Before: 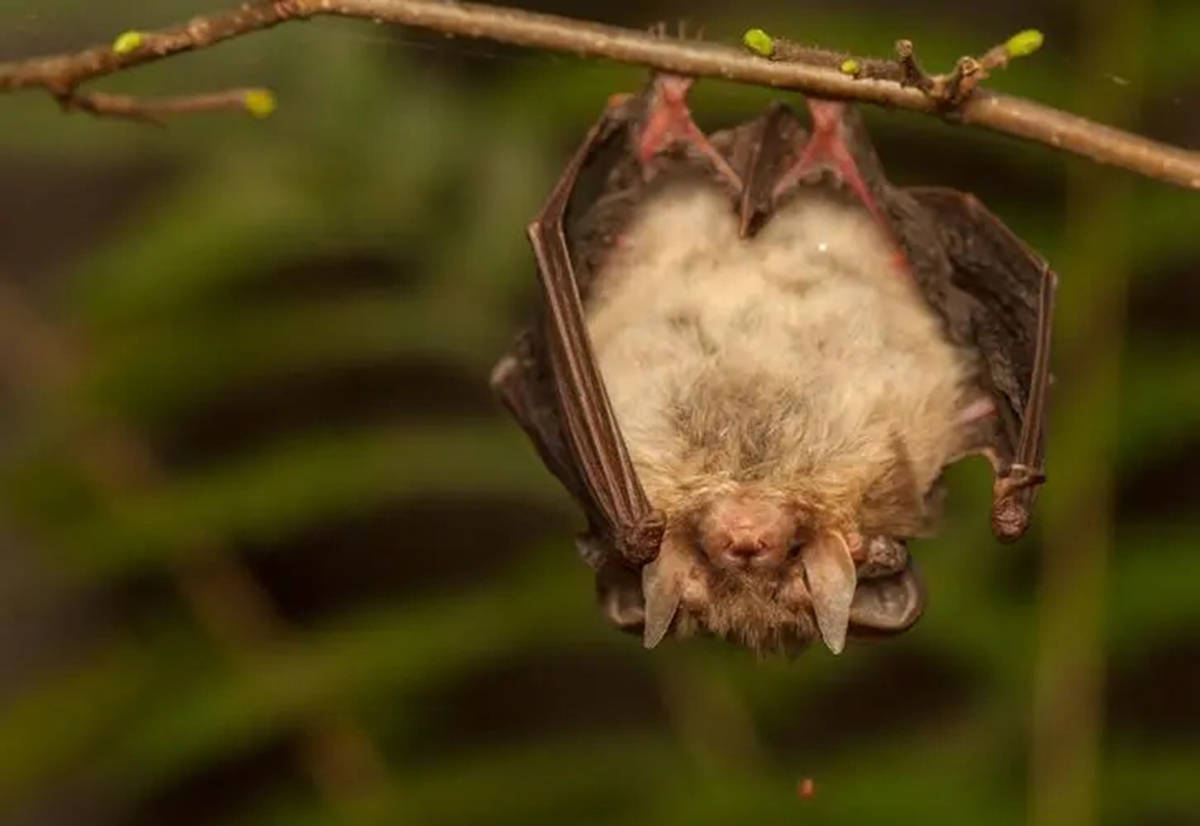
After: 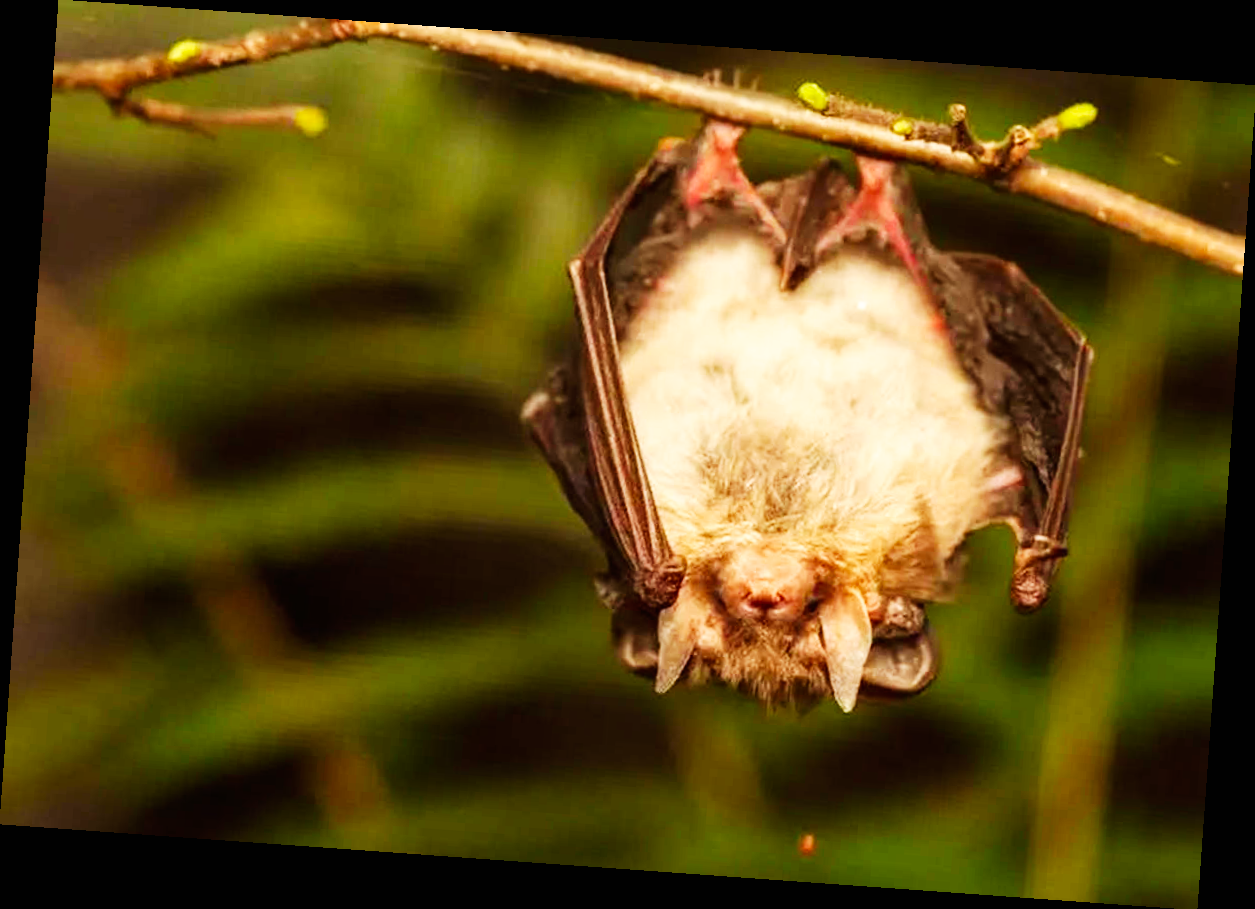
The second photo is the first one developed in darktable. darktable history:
rotate and perspective: rotation 4.1°, automatic cropping off
base curve: curves: ch0 [(0, 0) (0.007, 0.004) (0.027, 0.03) (0.046, 0.07) (0.207, 0.54) (0.442, 0.872) (0.673, 0.972) (1, 1)], preserve colors none
